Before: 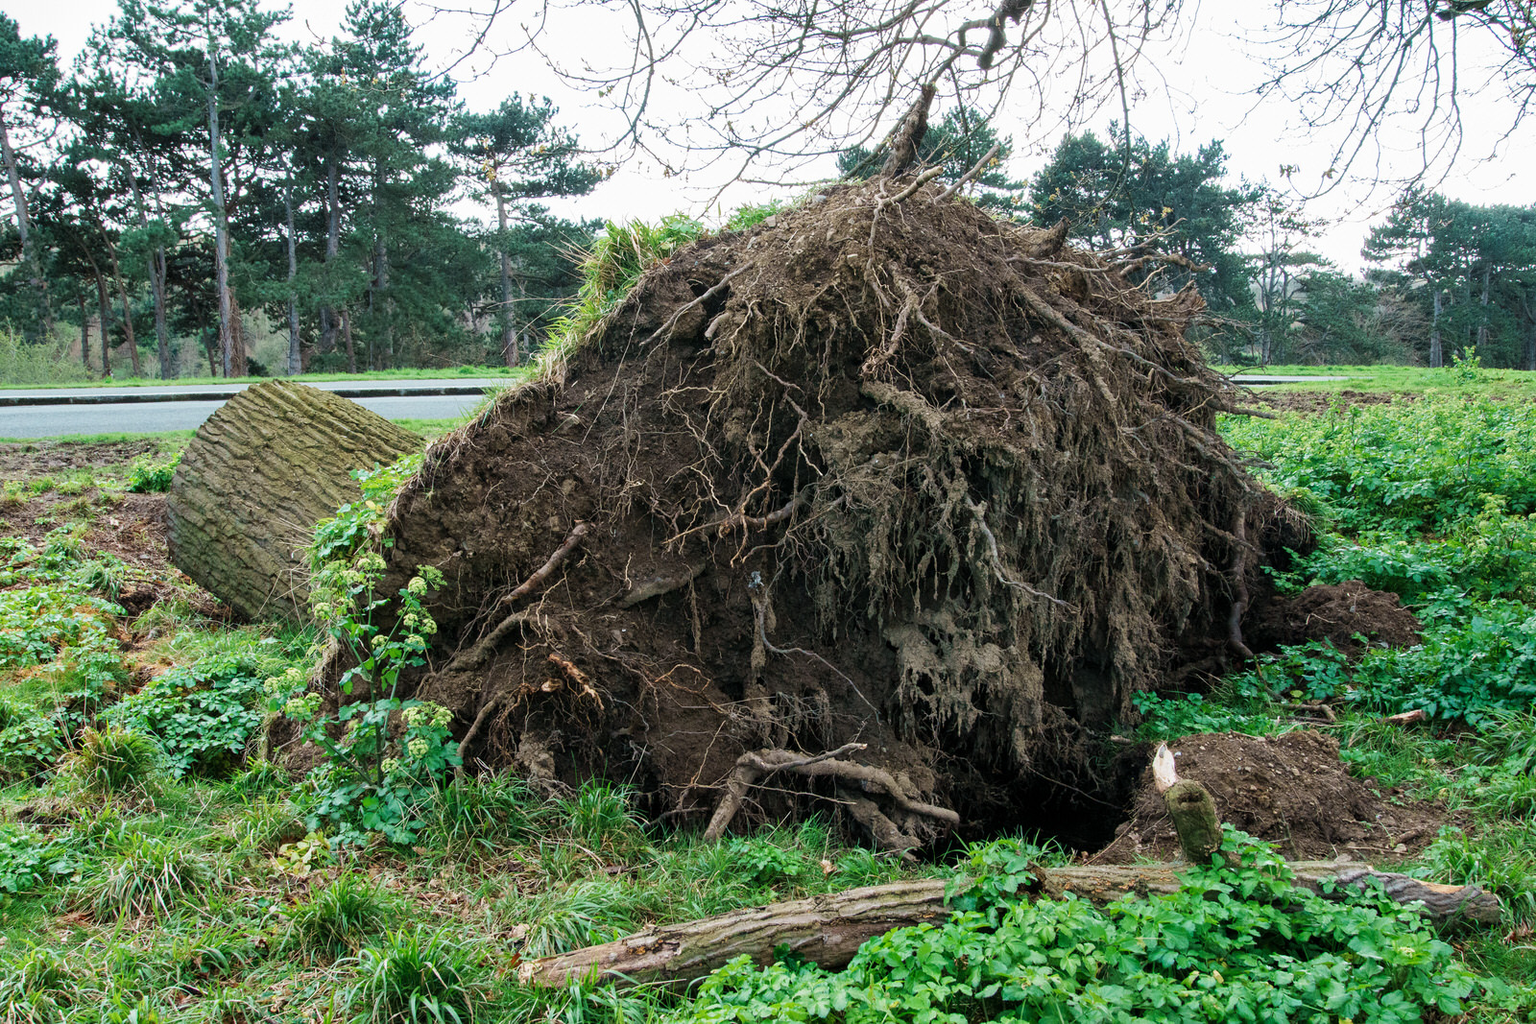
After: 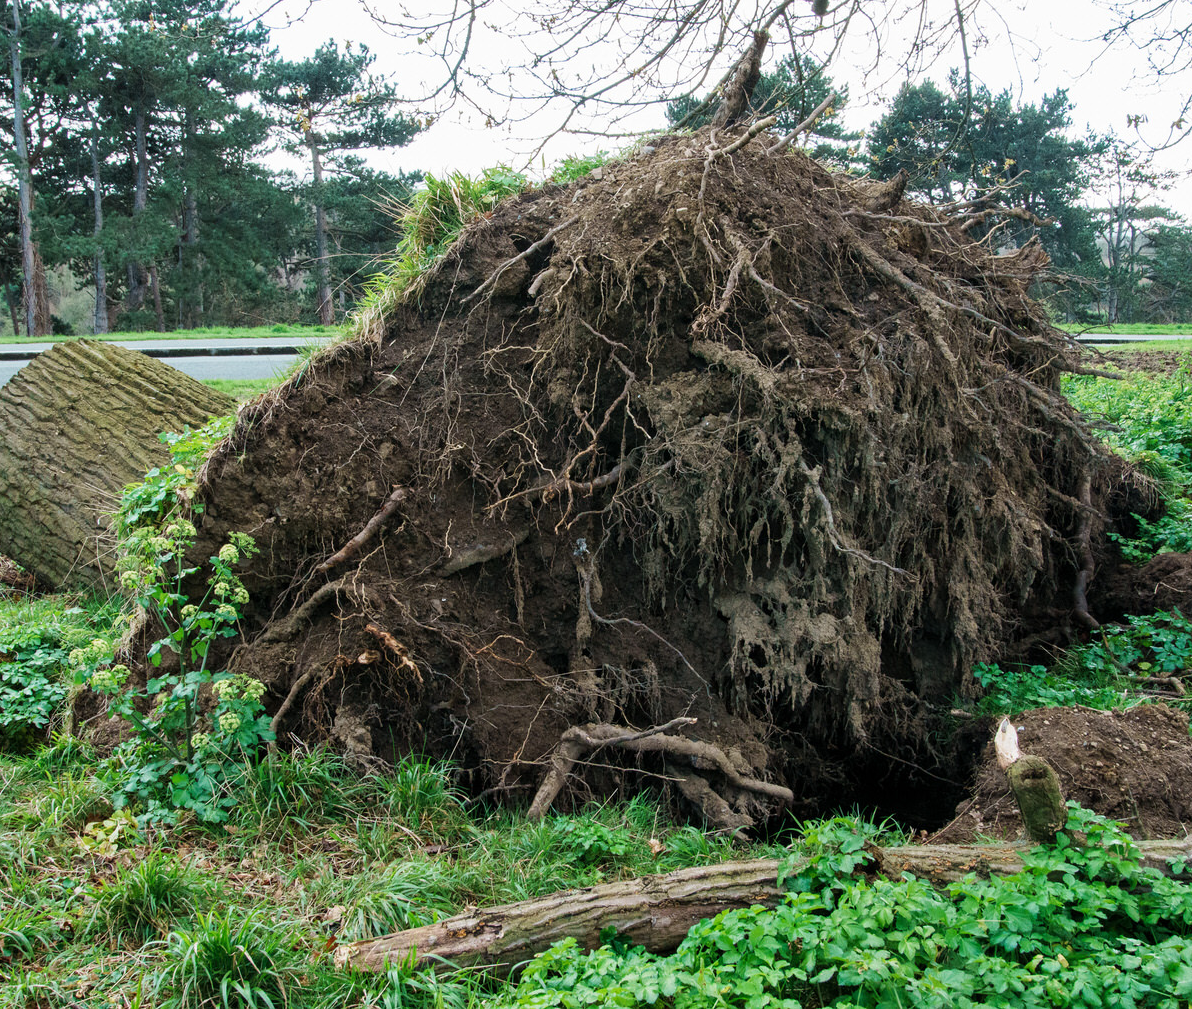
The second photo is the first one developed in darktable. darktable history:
crop and rotate: left 12.931%, top 5.429%, right 12.562%
